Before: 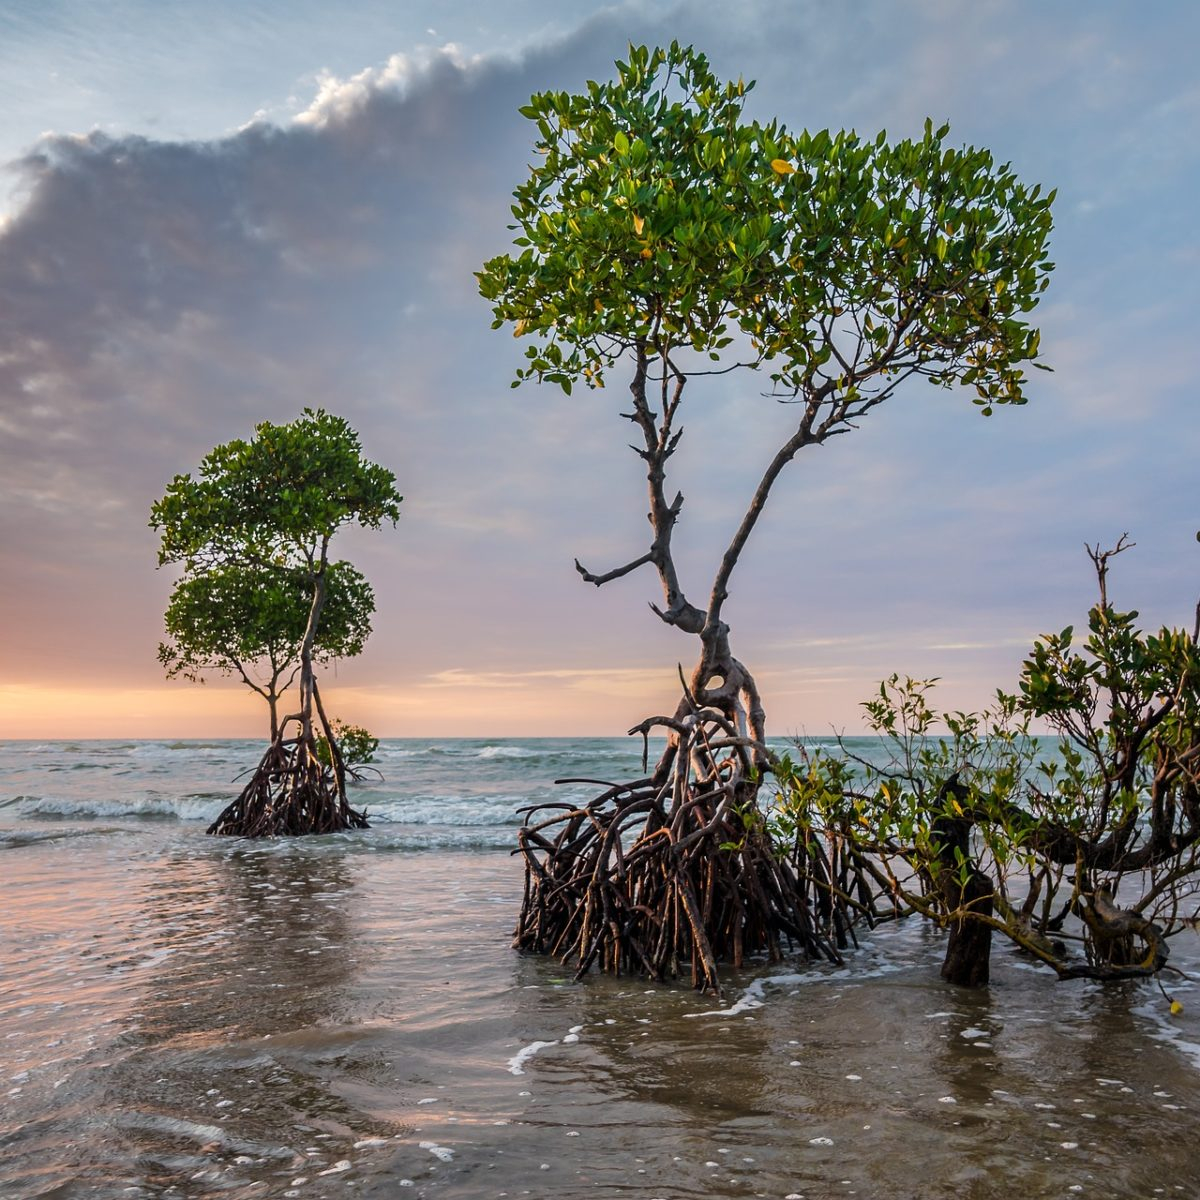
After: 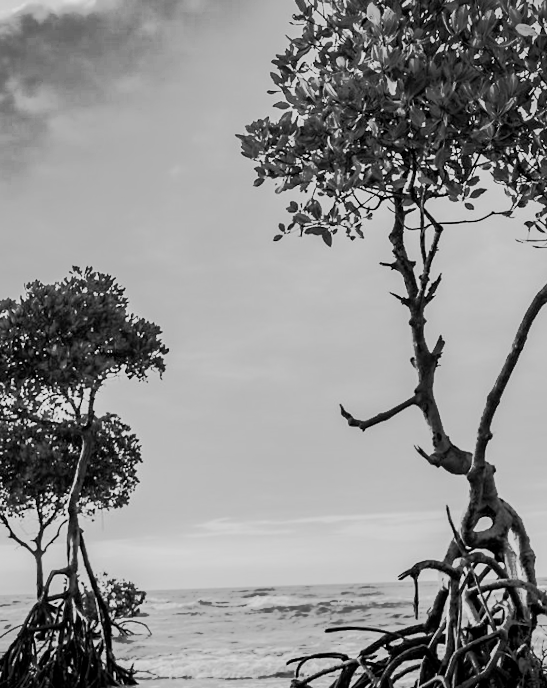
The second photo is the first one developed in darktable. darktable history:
crop: left 17.835%, top 7.675%, right 32.881%, bottom 32.213%
filmic rgb: middle gray luminance 18.42%, black relative exposure -9 EV, white relative exposure 3.75 EV, threshold 6 EV, target black luminance 0%, hardness 4.85, latitude 67.35%, contrast 0.955, highlights saturation mix 20%, shadows ↔ highlights balance 21.36%, add noise in highlights 0, preserve chrominance luminance Y, color science v3 (2019), use custom middle-gray values true, iterations of high-quality reconstruction 0, contrast in highlights soft, enable highlight reconstruction true
color correction: saturation 1.11
tone curve: curves: ch0 [(0, 0) (0.003, 0.003) (0.011, 0.01) (0.025, 0.023) (0.044, 0.042) (0.069, 0.065) (0.1, 0.094) (0.136, 0.128) (0.177, 0.167) (0.224, 0.211) (0.277, 0.261) (0.335, 0.316) (0.399, 0.376) (0.468, 0.441) (0.543, 0.685) (0.623, 0.741) (0.709, 0.8) (0.801, 0.863) (0.898, 0.929) (1, 1)], preserve colors none
shadows and highlights: shadows -88.03, highlights -35.45, shadows color adjustment 99.15%, highlights color adjustment 0%, soften with gaussian
rotate and perspective: rotation -1.68°, lens shift (vertical) -0.146, crop left 0.049, crop right 0.912, crop top 0.032, crop bottom 0.96
tone equalizer: -7 EV 0.13 EV, smoothing diameter 25%, edges refinement/feathering 10, preserve details guided filter
monochrome: a -3.63, b -0.465
